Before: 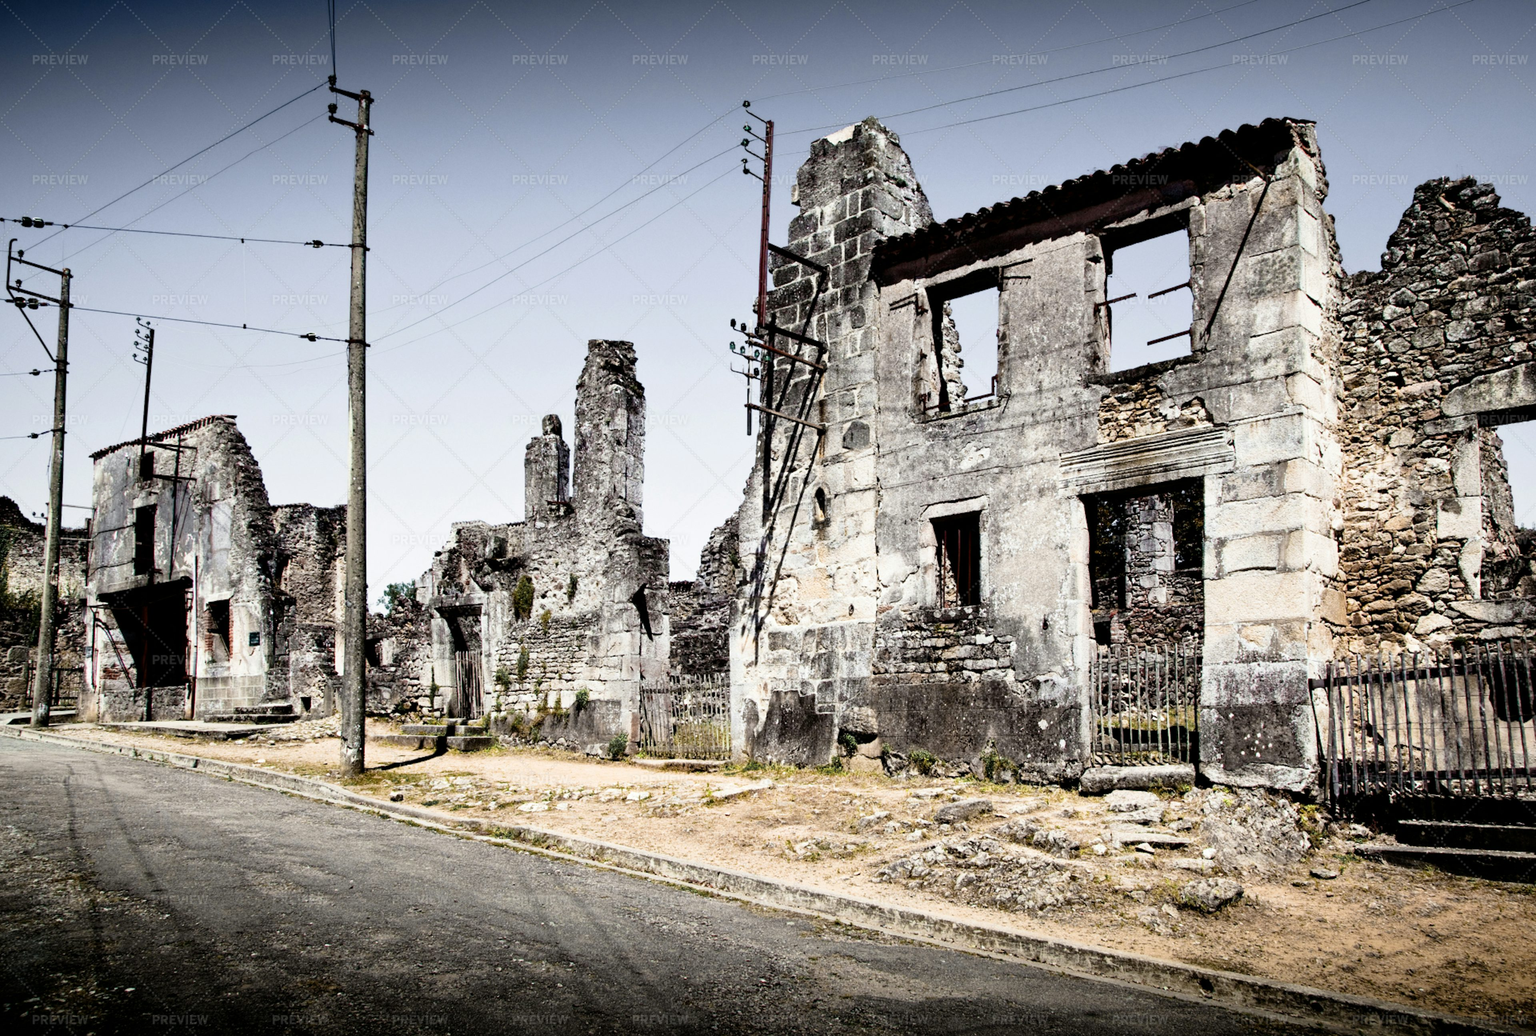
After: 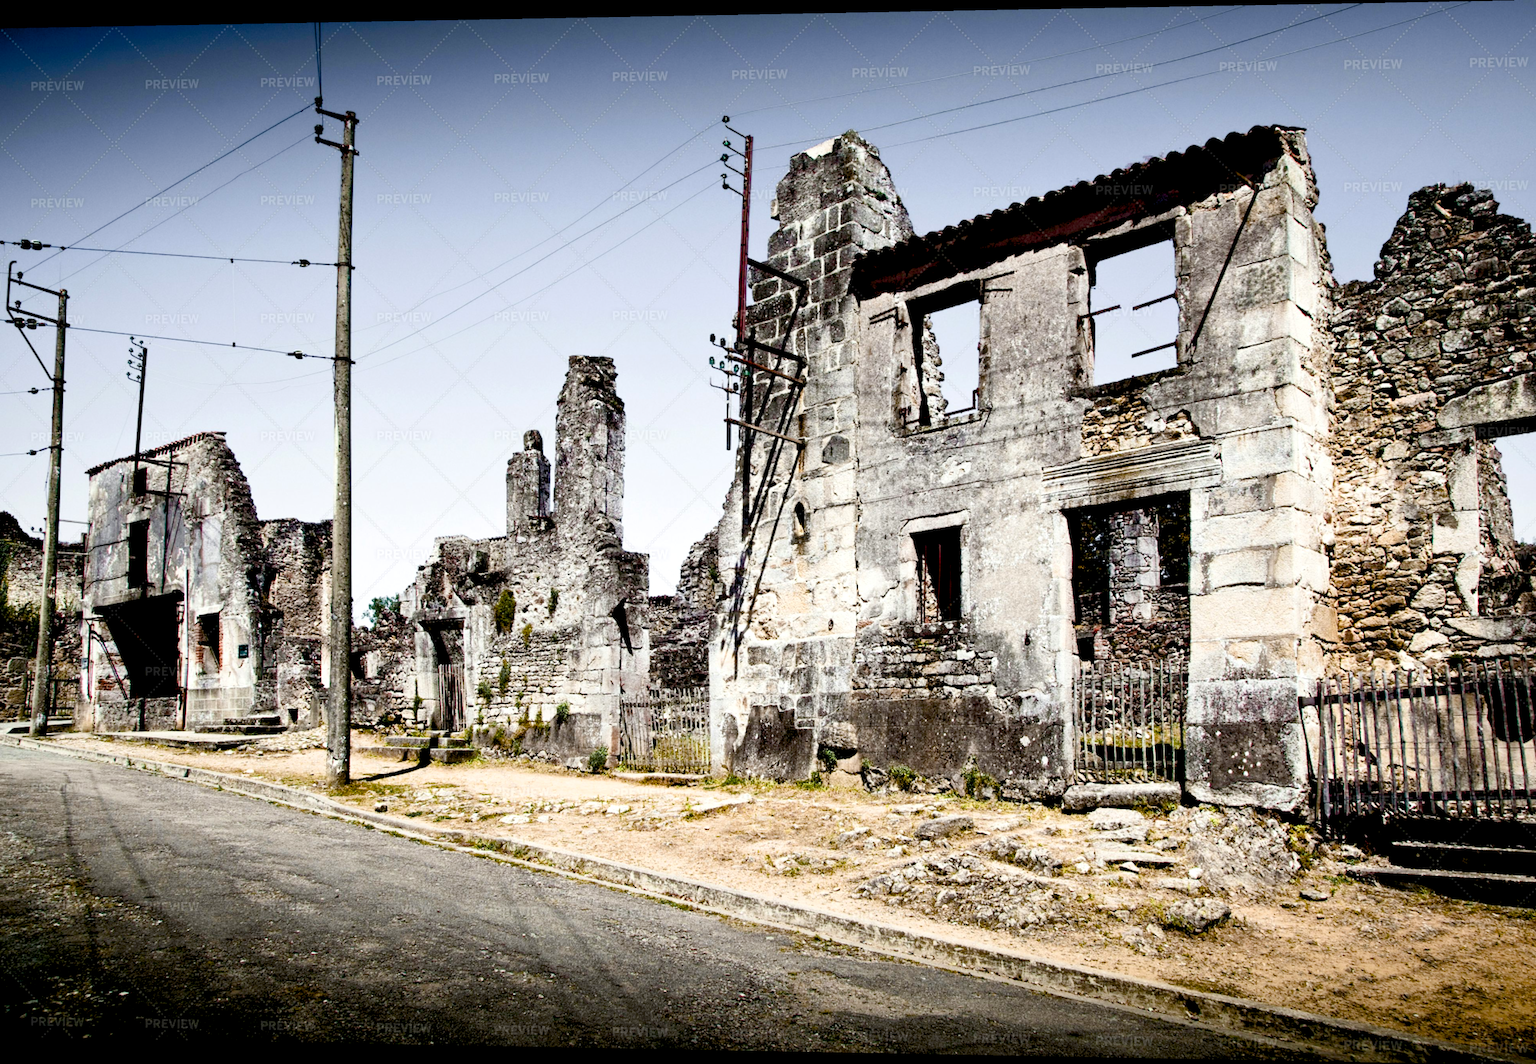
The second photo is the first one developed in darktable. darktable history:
tone equalizer: -8 EV -0.417 EV, -7 EV -0.389 EV, -6 EV -0.333 EV, -5 EV -0.222 EV, -3 EV 0.222 EV, -2 EV 0.333 EV, -1 EV 0.389 EV, +0 EV 0.417 EV, edges refinement/feathering 500, mask exposure compensation -1.57 EV, preserve details no
rotate and perspective: lens shift (horizontal) -0.055, automatic cropping off
color balance rgb: global offset › luminance -0.5%, perceptual saturation grading › highlights -17.77%, perceptual saturation grading › mid-tones 33.1%, perceptual saturation grading › shadows 50.52%, perceptual brilliance grading › highlights 10.8%, perceptual brilliance grading › shadows -10.8%, global vibrance 24.22%, contrast -25%
